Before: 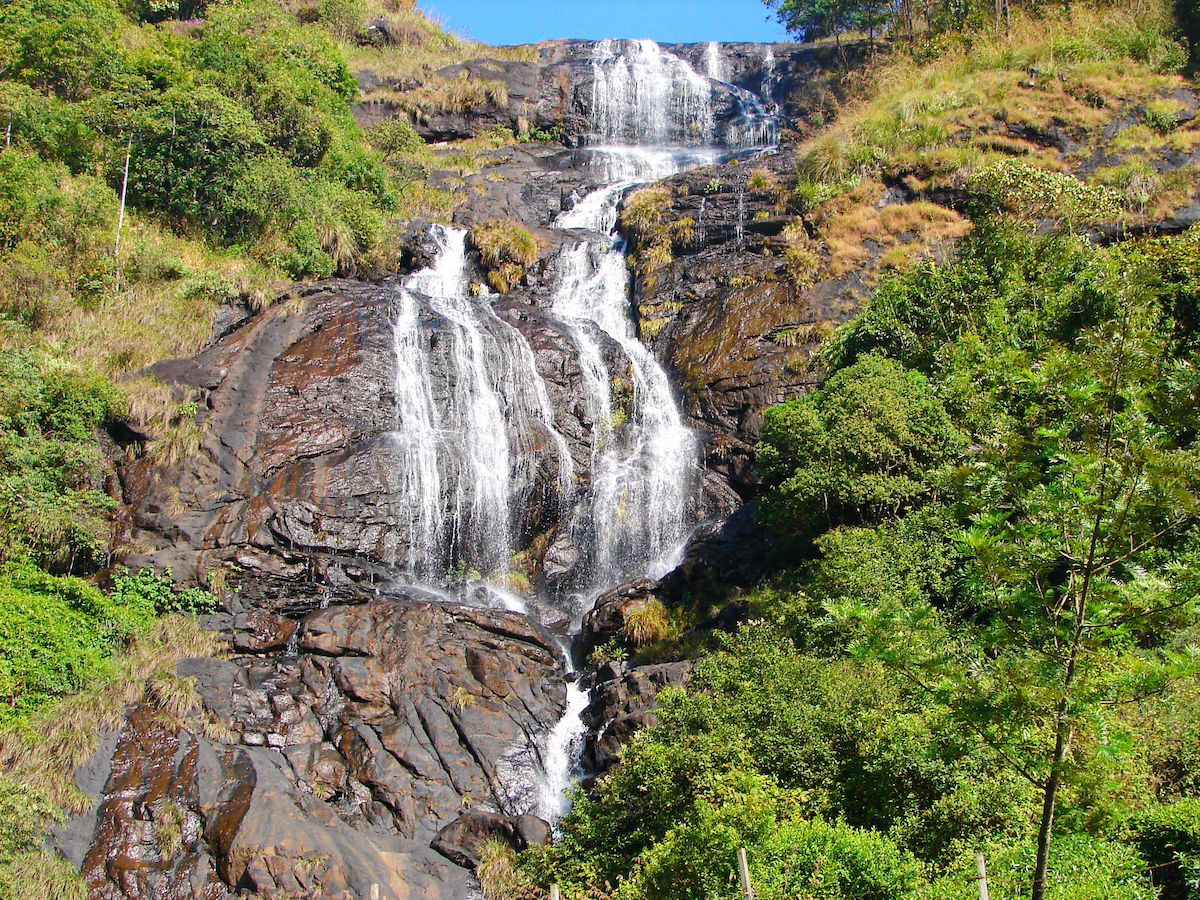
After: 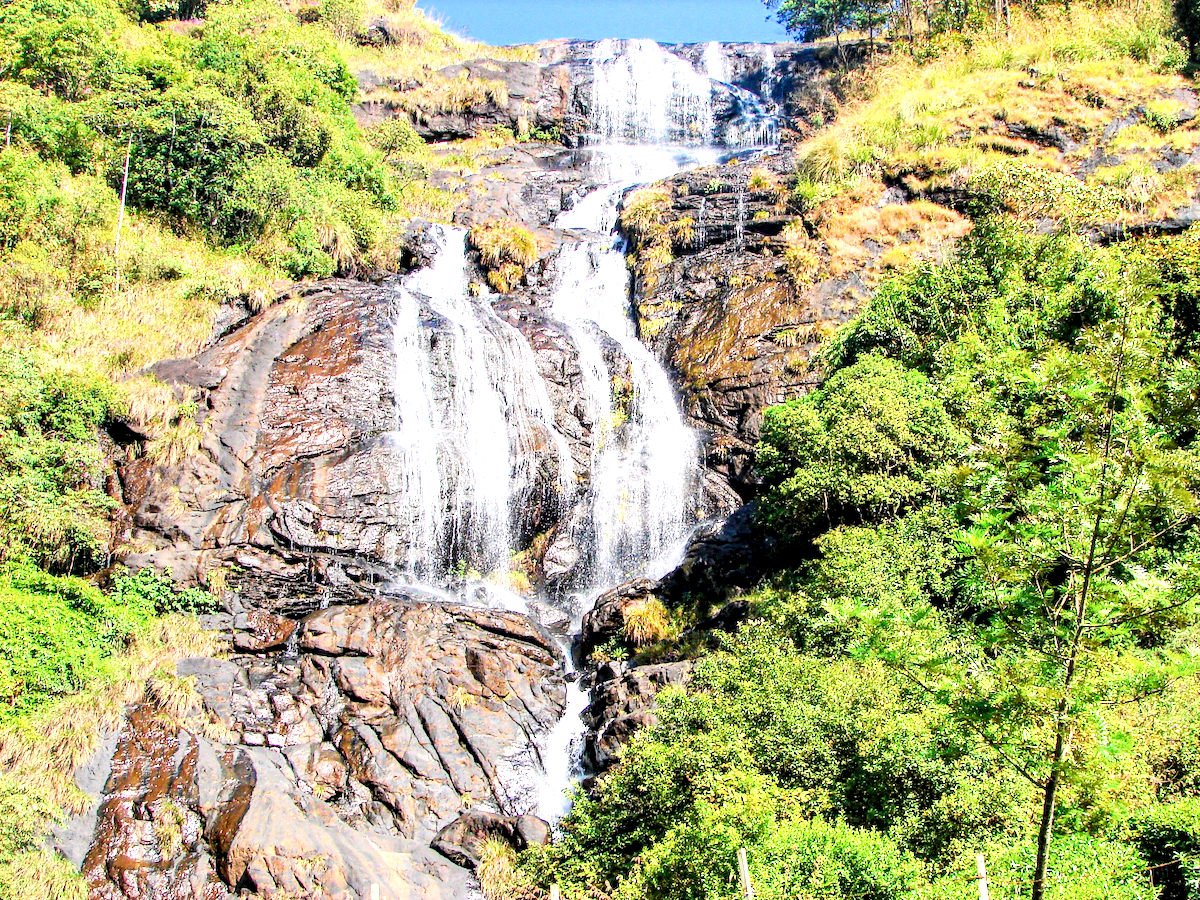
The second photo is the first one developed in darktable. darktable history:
filmic rgb: black relative exposure -7.15 EV, white relative exposure 5.36 EV, hardness 3.02, color science v6 (2022)
local contrast: highlights 80%, shadows 57%, detail 175%, midtone range 0.602
exposure: black level correction 0, exposure 1.9 EV, compensate highlight preservation false
